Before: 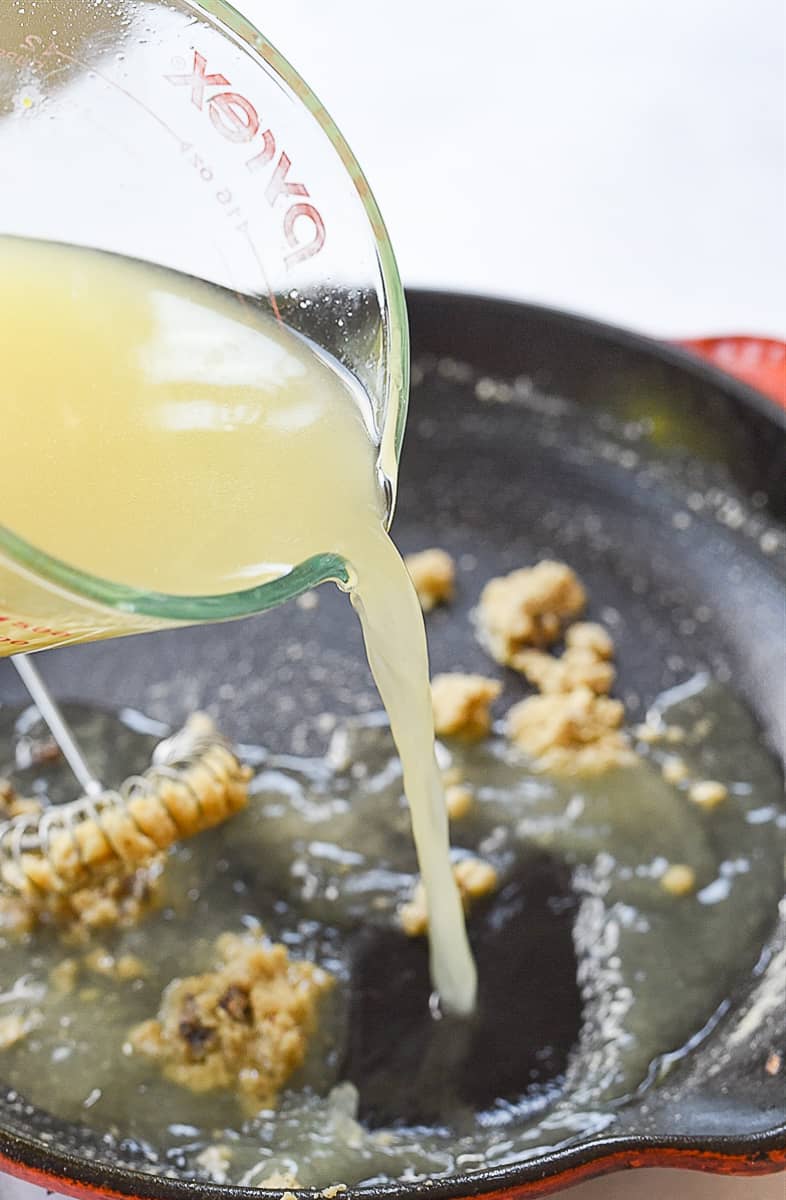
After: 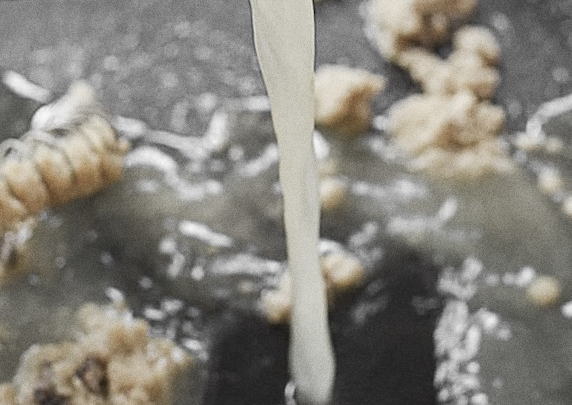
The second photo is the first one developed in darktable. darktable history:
color zones: curves: ch0 [(0, 0.613) (0.01, 0.613) (0.245, 0.448) (0.498, 0.529) (0.642, 0.665) (0.879, 0.777) (0.99, 0.613)]; ch1 [(0, 0.035) (0.121, 0.189) (0.259, 0.197) (0.415, 0.061) (0.589, 0.022) (0.732, 0.022) (0.857, 0.026) (0.991, 0.053)]
rotate and perspective: rotation 5.12°, automatic cropping off
crop: left 18.091%, top 51.13%, right 17.525%, bottom 16.85%
grain: coarseness 0.09 ISO
